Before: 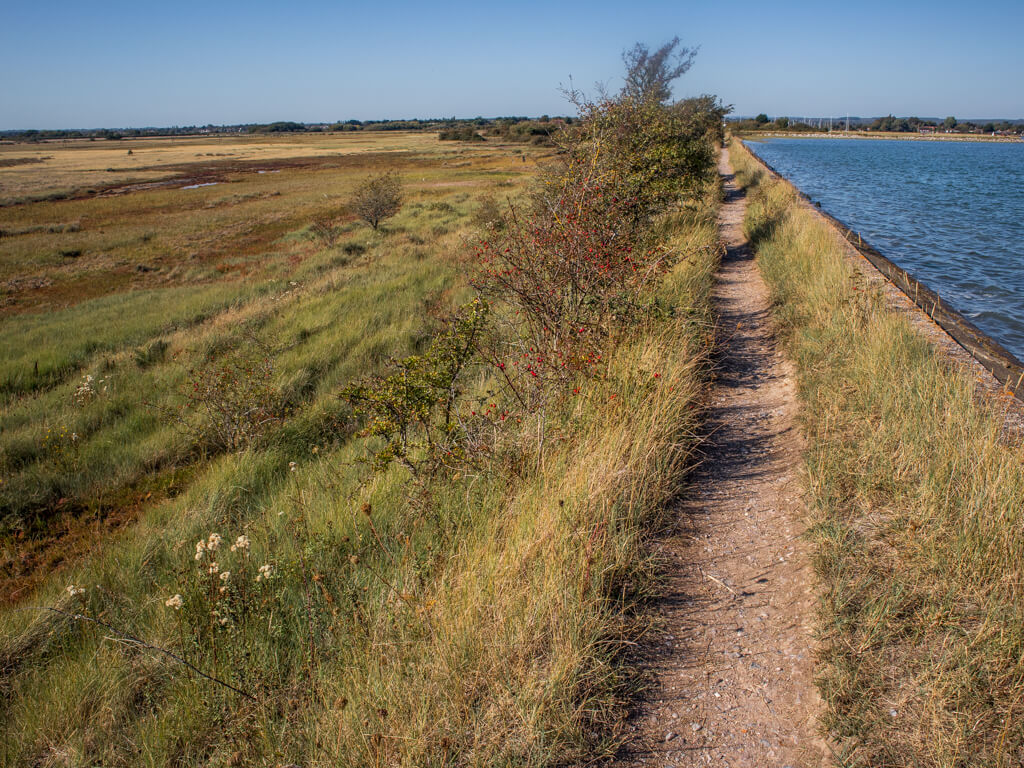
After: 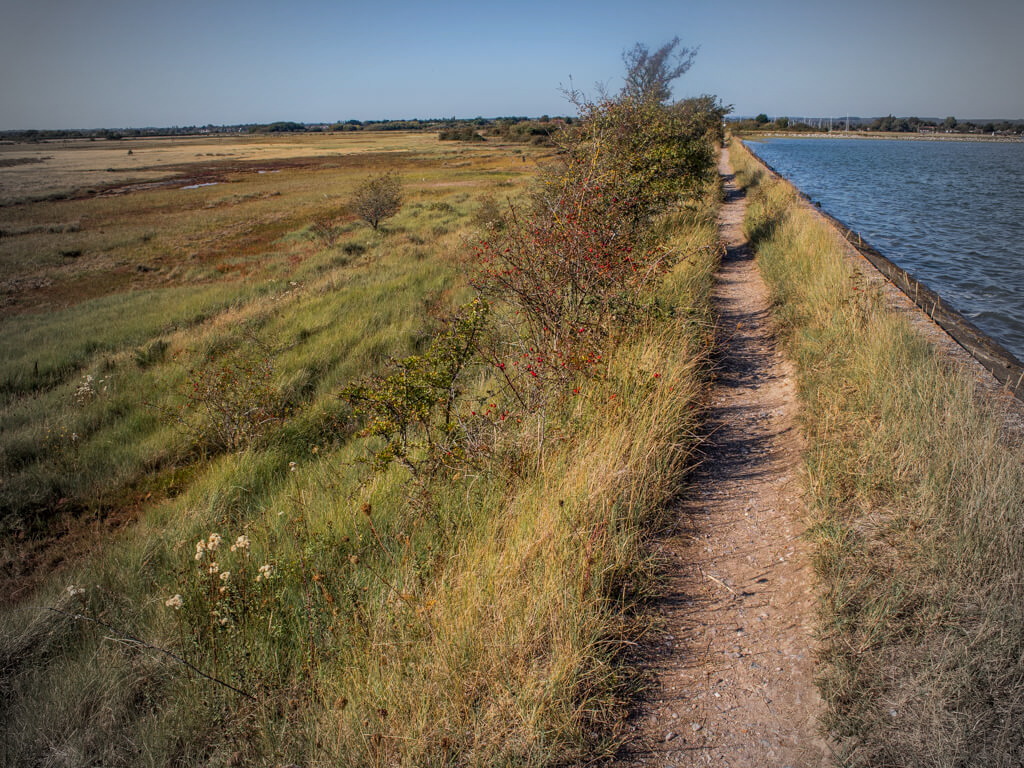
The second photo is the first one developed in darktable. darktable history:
vignetting: fall-off start 67.15%, brightness -0.442, saturation -0.691, width/height ratio 1.011, unbound false
shadows and highlights: shadows -20, white point adjustment -2, highlights -35
